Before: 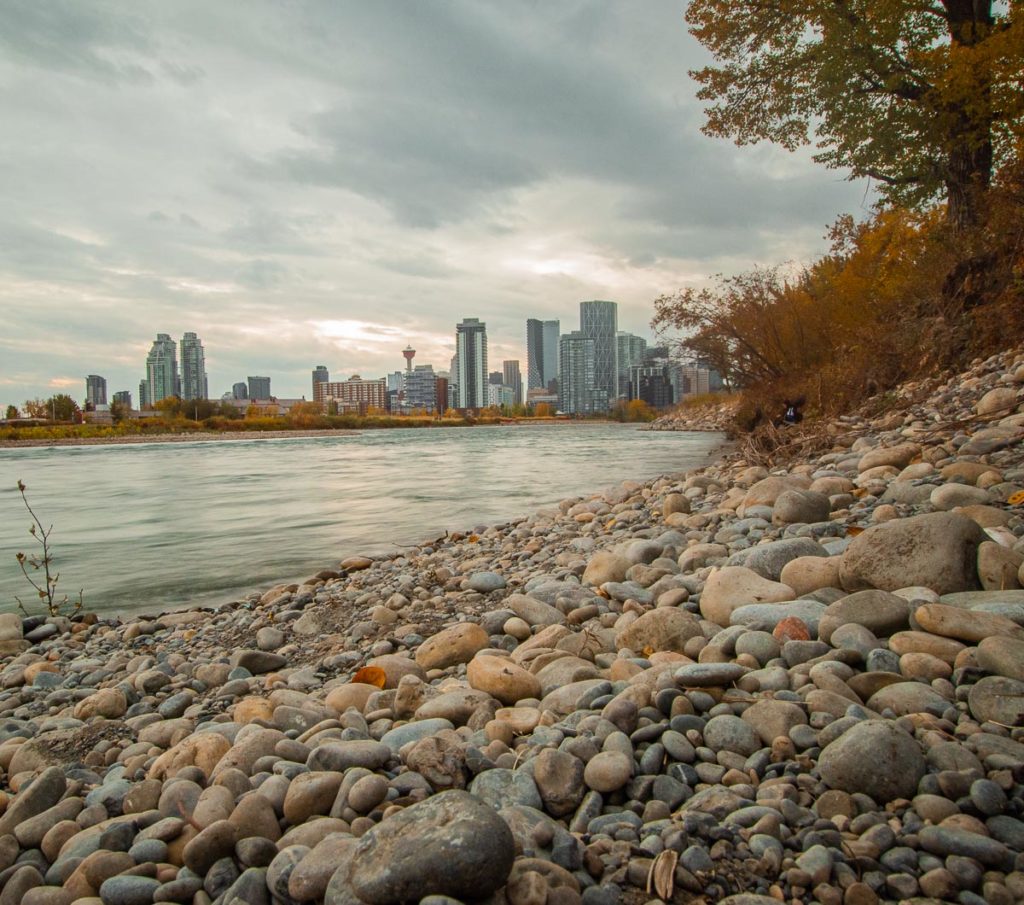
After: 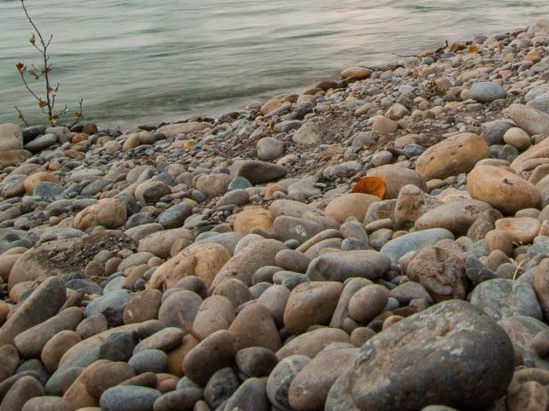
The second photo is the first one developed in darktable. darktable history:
crop and rotate: top 54.32%, right 46.29%, bottom 0.214%
color calibration: illuminant as shot in camera, x 0.358, y 0.373, temperature 4628.91 K
